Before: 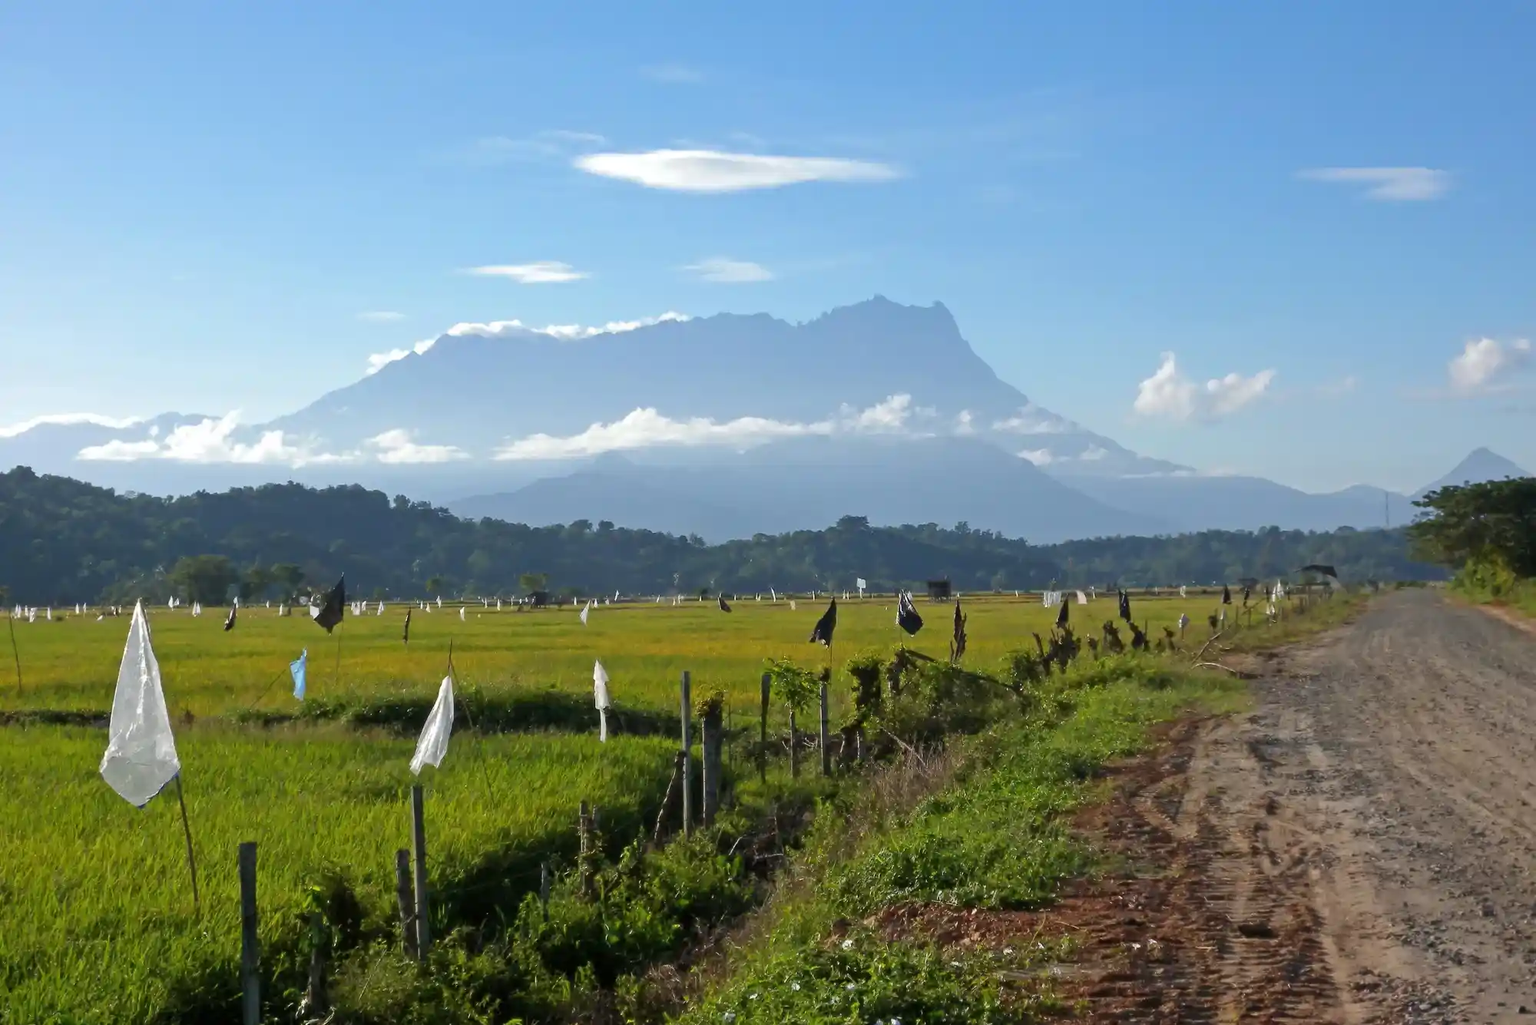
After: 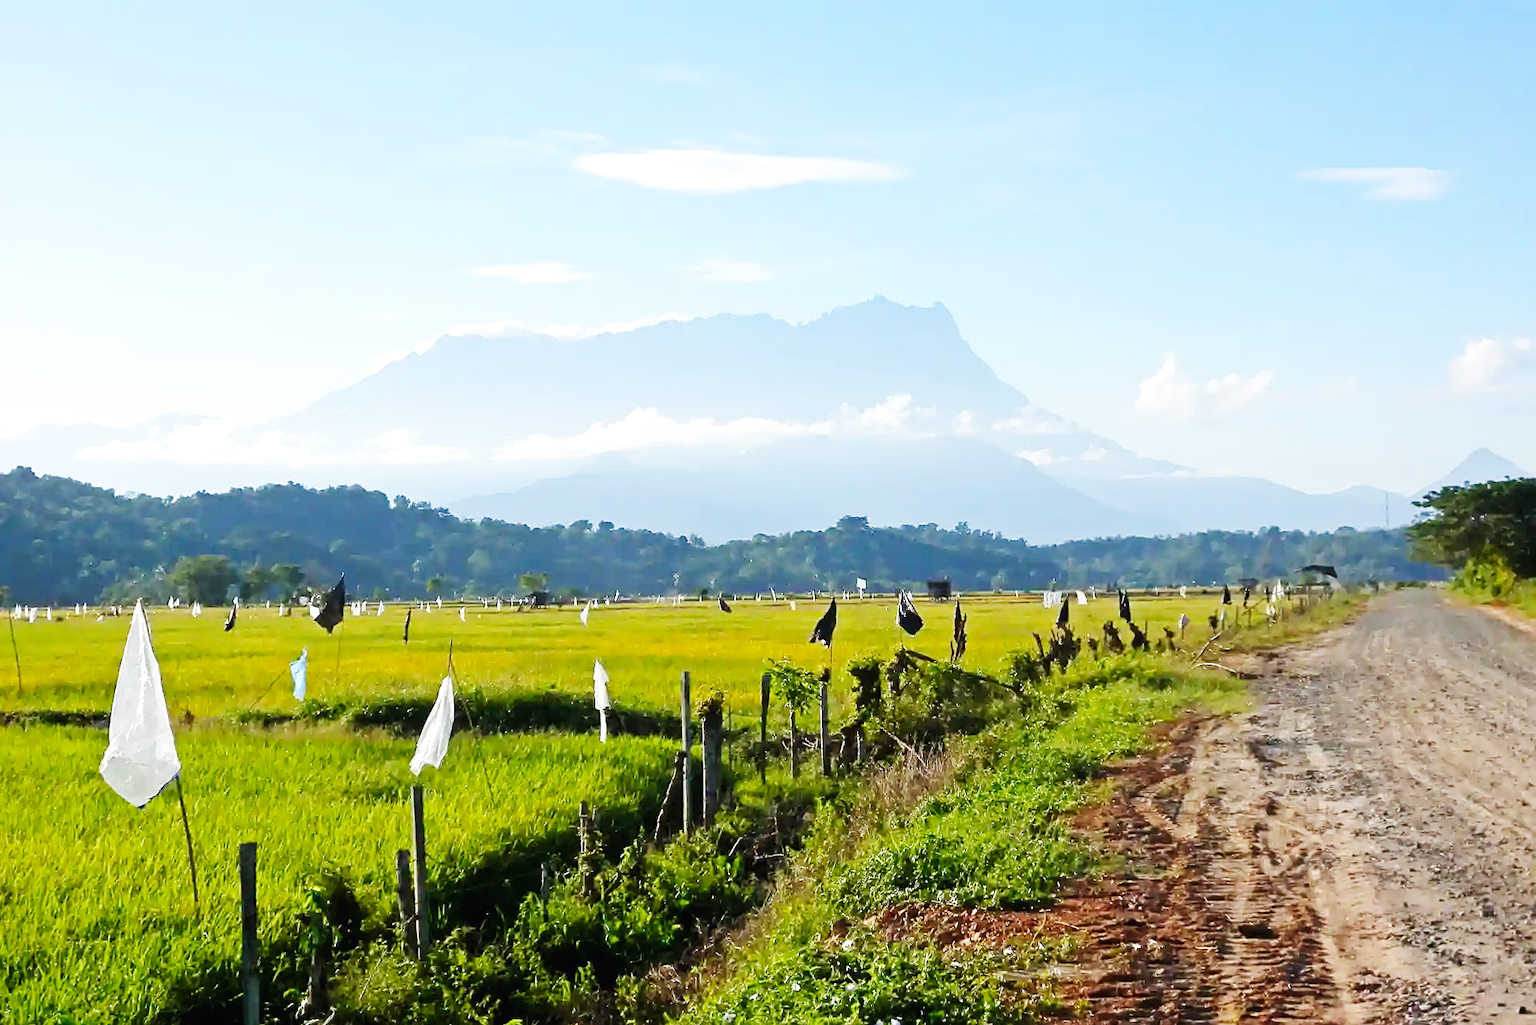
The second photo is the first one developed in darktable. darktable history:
base curve: curves: ch0 [(0, 0.003) (0.001, 0.002) (0.006, 0.004) (0.02, 0.022) (0.048, 0.086) (0.094, 0.234) (0.162, 0.431) (0.258, 0.629) (0.385, 0.8) (0.548, 0.918) (0.751, 0.988) (1, 1)], preserve colors none
sharpen: amount 0.495
